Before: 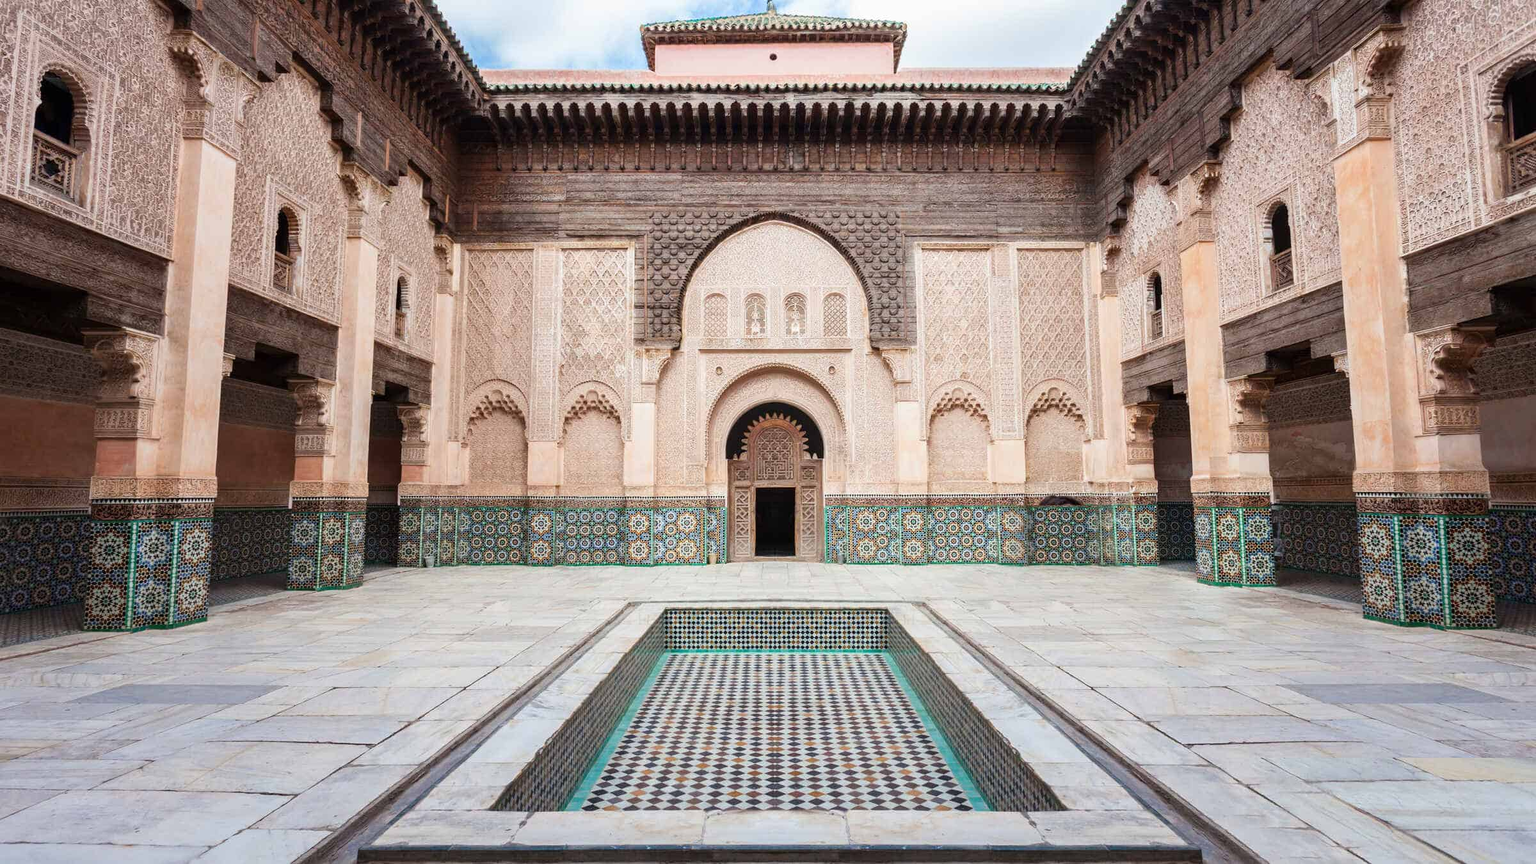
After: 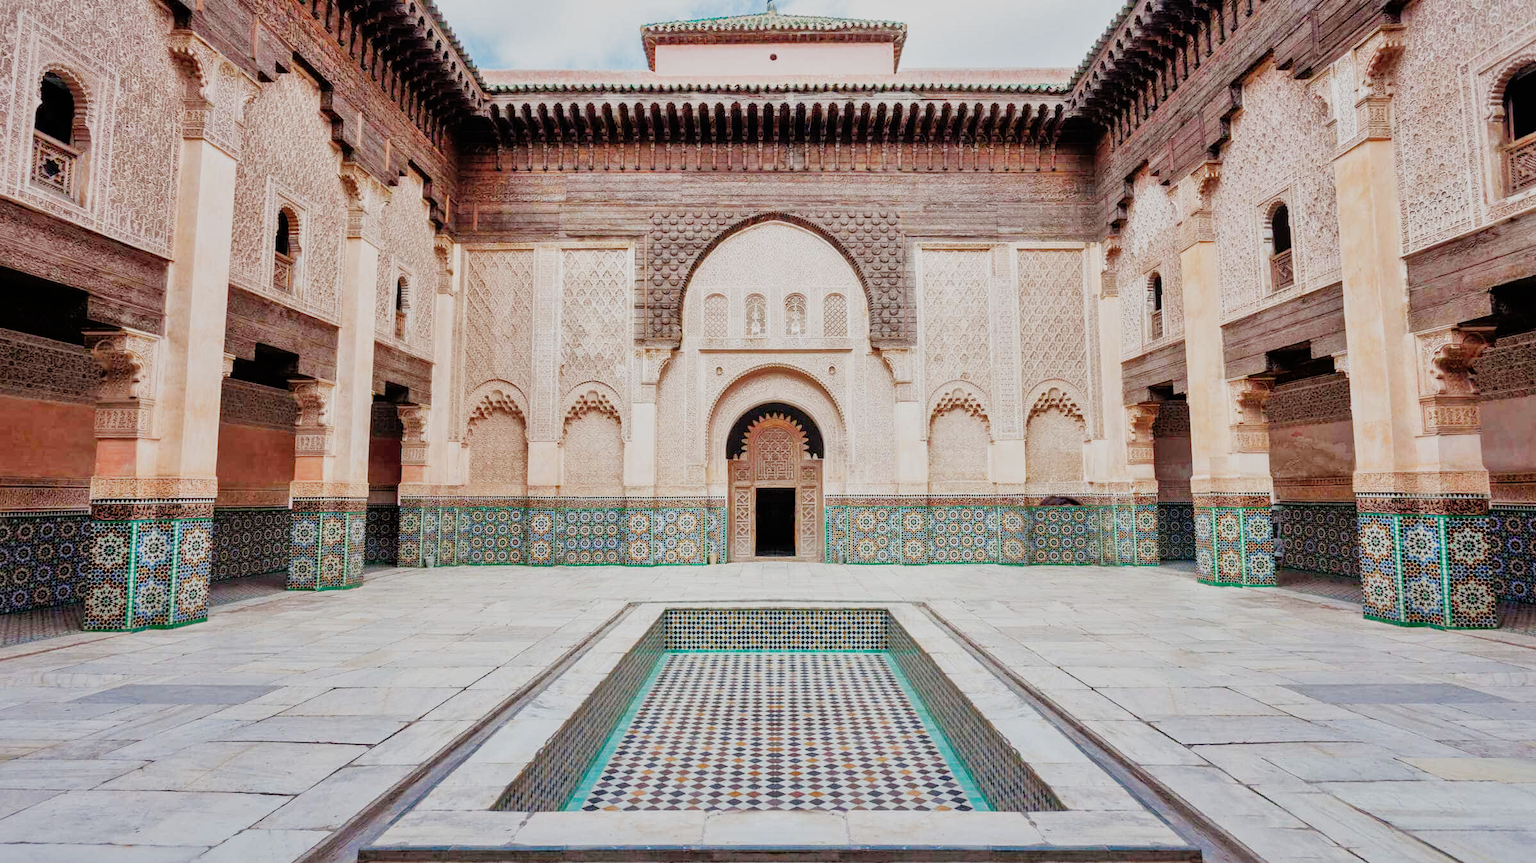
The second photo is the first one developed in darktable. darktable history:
crop: bottom 0.071%
shadows and highlights: on, module defaults
sigmoid: contrast 1.8, skew -0.2, preserve hue 0%, red attenuation 0.1, red rotation 0.035, green attenuation 0.1, green rotation -0.017, blue attenuation 0.15, blue rotation -0.052, base primaries Rec2020
tone equalizer: -7 EV 0.15 EV, -6 EV 0.6 EV, -5 EV 1.15 EV, -4 EV 1.33 EV, -3 EV 1.15 EV, -2 EV 0.6 EV, -1 EV 0.15 EV, mask exposure compensation -0.5 EV
